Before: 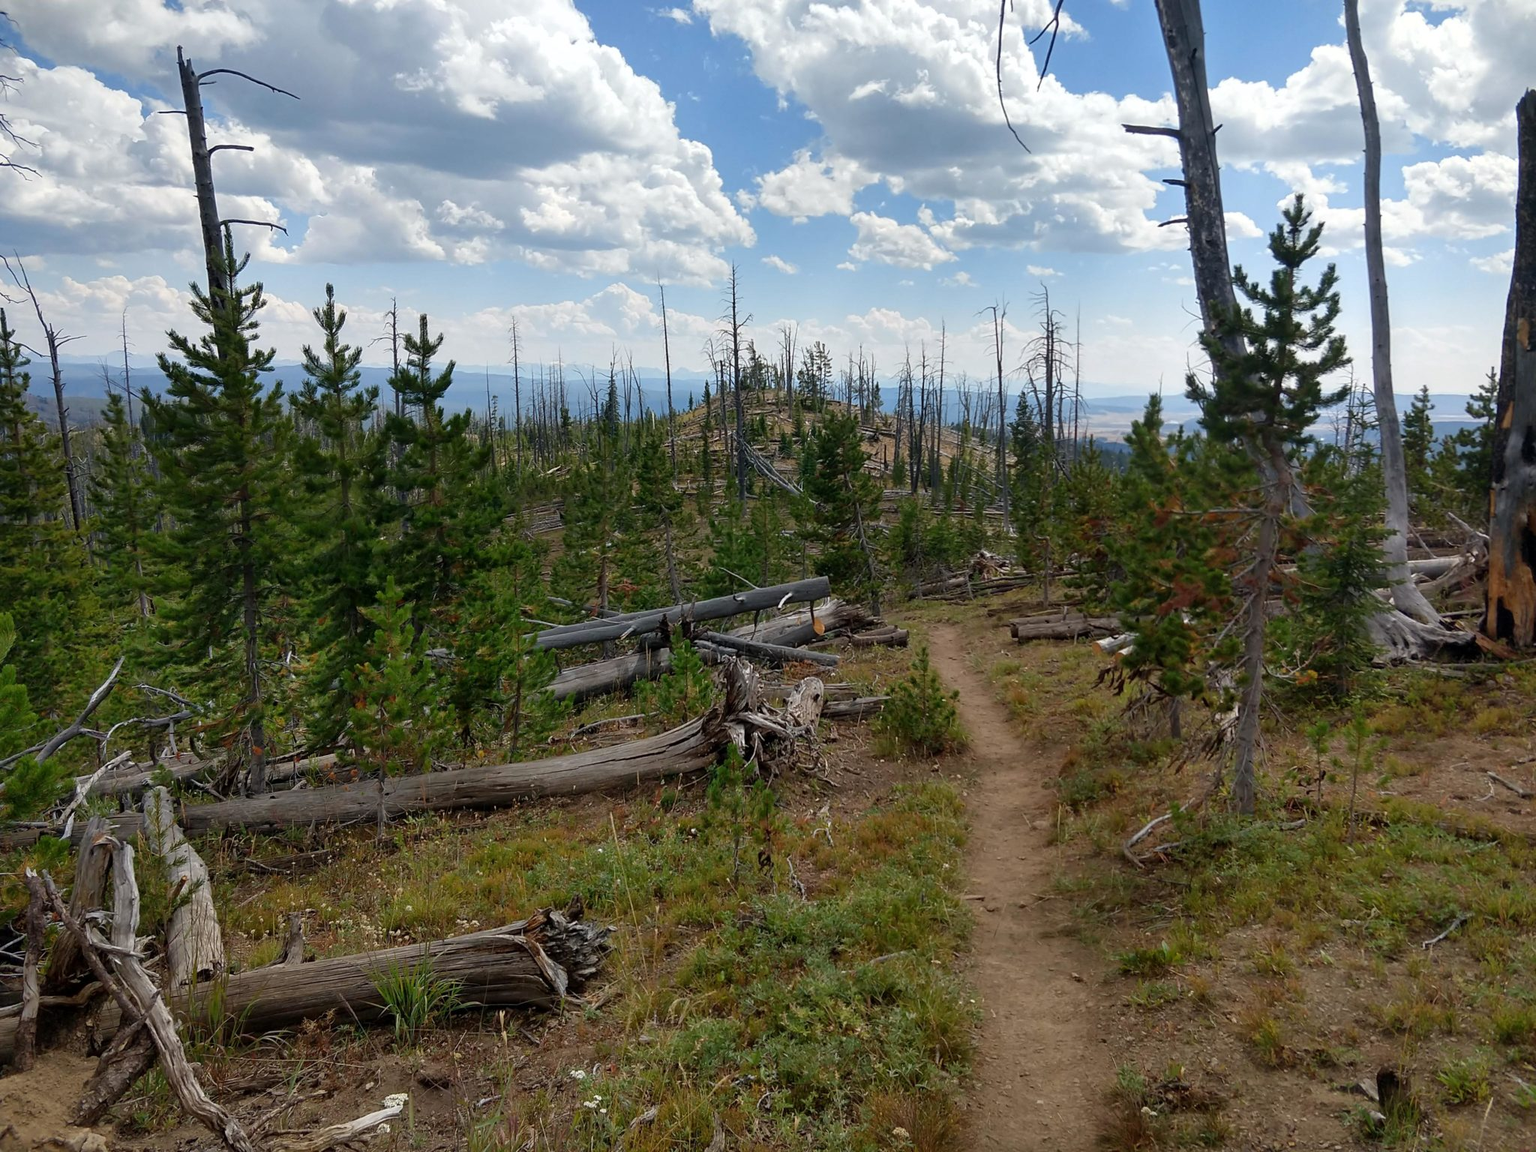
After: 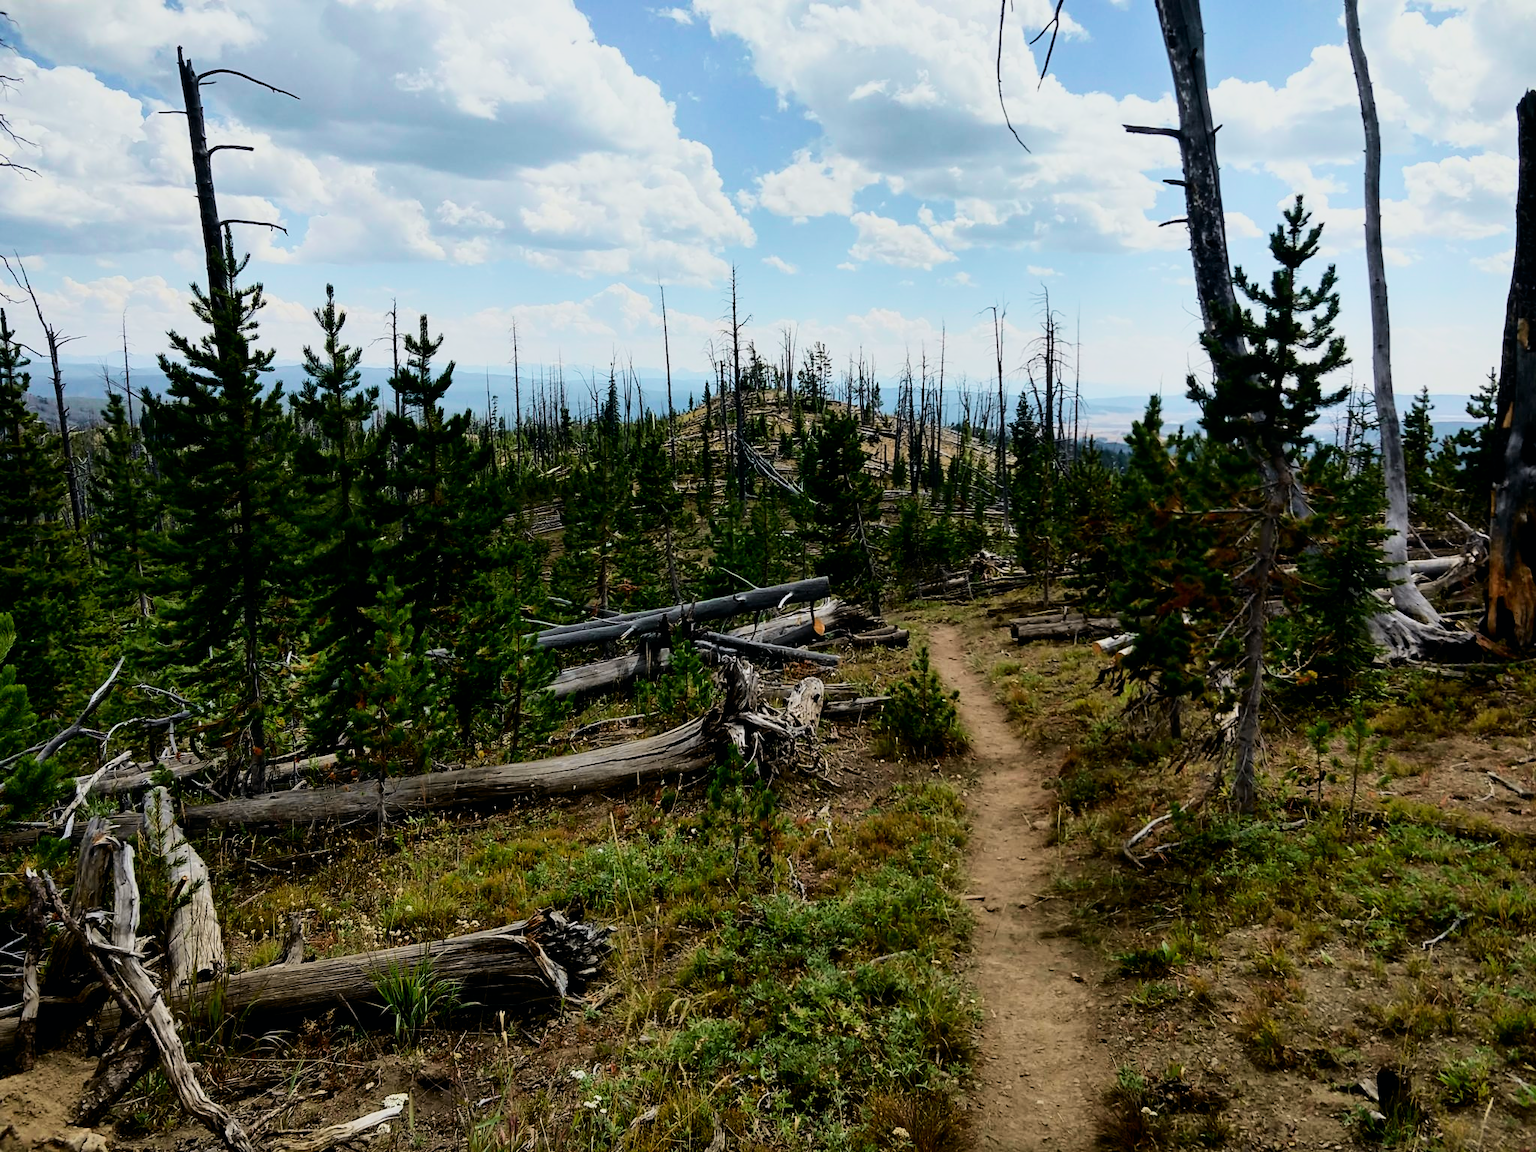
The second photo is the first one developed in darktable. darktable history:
tone curve: curves: ch0 [(0, 0) (0.042, 0.023) (0.157, 0.114) (0.302, 0.308) (0.44, 0.507) (0.607, 0.705) (0.824, 0.882) (1, 0.965)]; ch1 [(0, 0) (0.339, 0.334) (0.445, 0.419) (0.476, 0.454) (0.503, 0.501) (0.517, 0.513) (0.551, 0.567) (0.622, 0.662) (0.706, 0.741) (1, 1)]; ch2 [(0, 0) (0.327, 0.318) (0.417, 0.426) (0.46, 0.453) (0.502, 0.5) (0.514, 0.524) (0.547, 0.572) (0.615, 0.656) (0.717, 0.778) (1, 1)], color space Lab, independent channels, preserve colors none
filmic rgb: black relative exposure -5 EV, hardness 2.88, contrast 1.3, highlights saturation mix -30%
